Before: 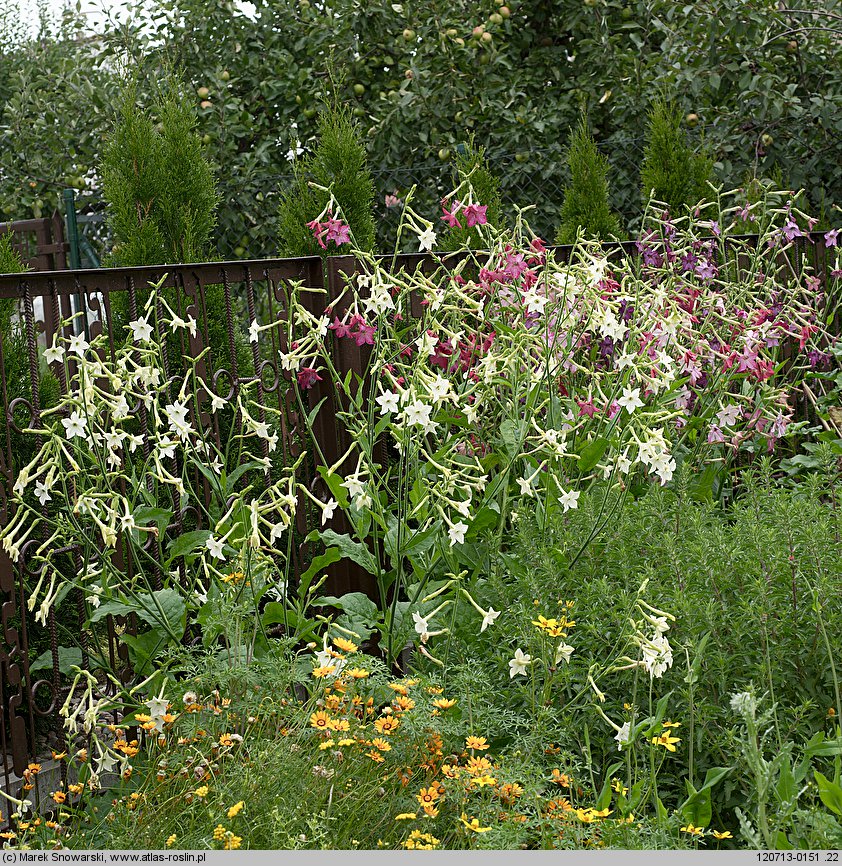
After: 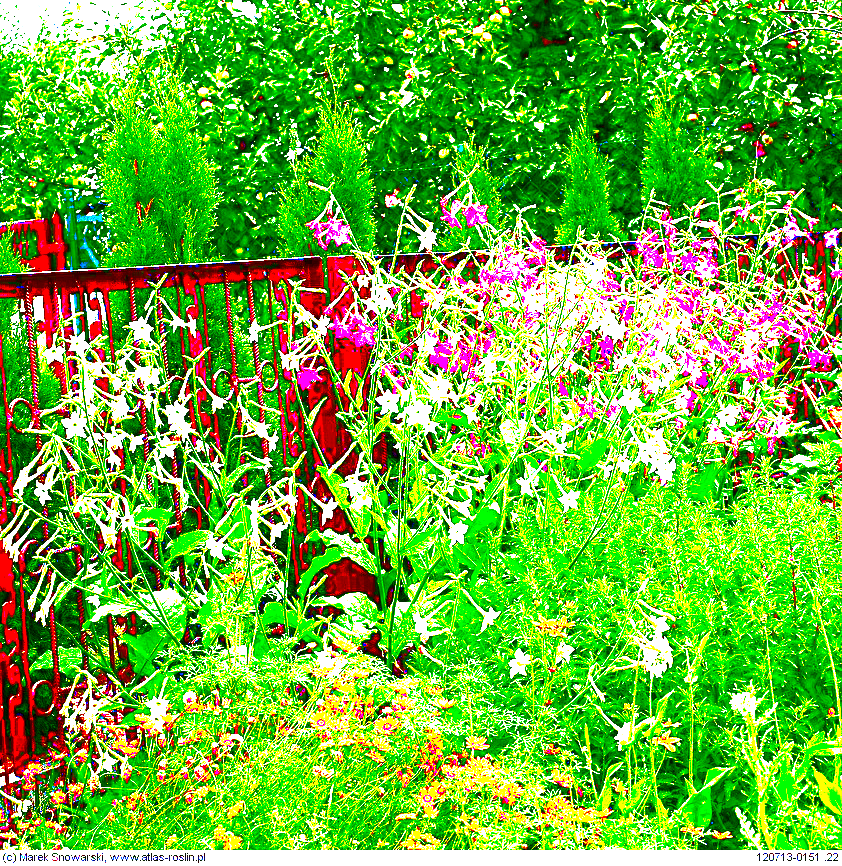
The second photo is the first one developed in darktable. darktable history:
local contrast: mode bilateral grid, contrast 20, coarseness 50, detail 119%, midtone range 0.2
exposure: black level correction 0.099, exposure 3.033 EV, compensate highlight preservation false
